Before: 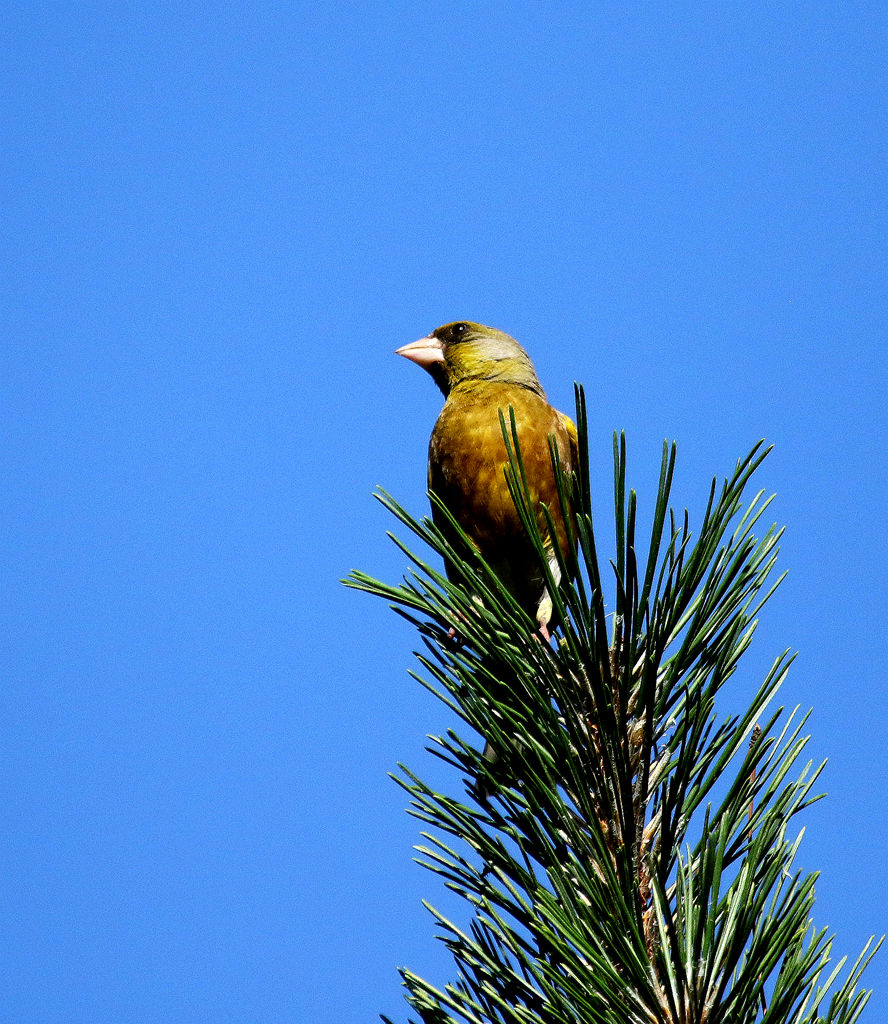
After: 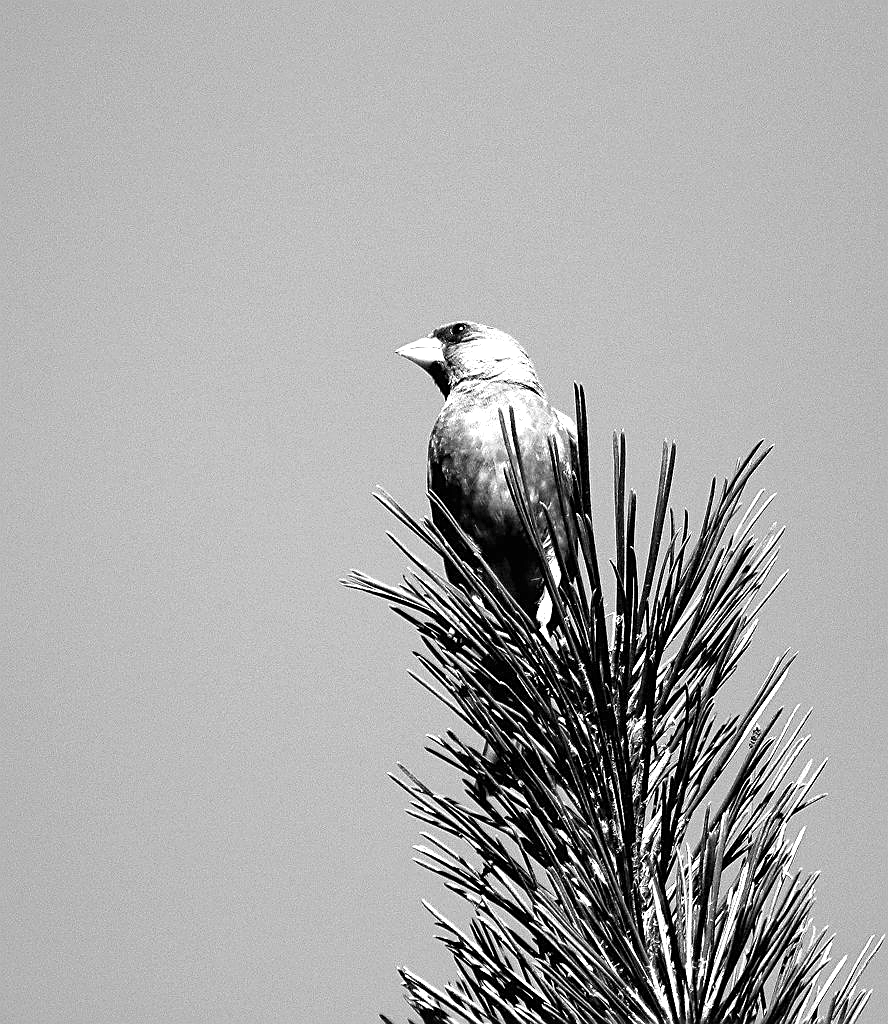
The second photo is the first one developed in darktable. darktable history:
sharpen: on, module defaults
exposure: black level correction 0, exposure 1.2 EV, compensate exposure bias true, compensate highlight preservation false
contrast brightness saturation: saturation -0.05
color calibration: output gray [0.714, 0.278, 0, 0], illuminant same as pipeline (D50), adaptation none (bypass)
